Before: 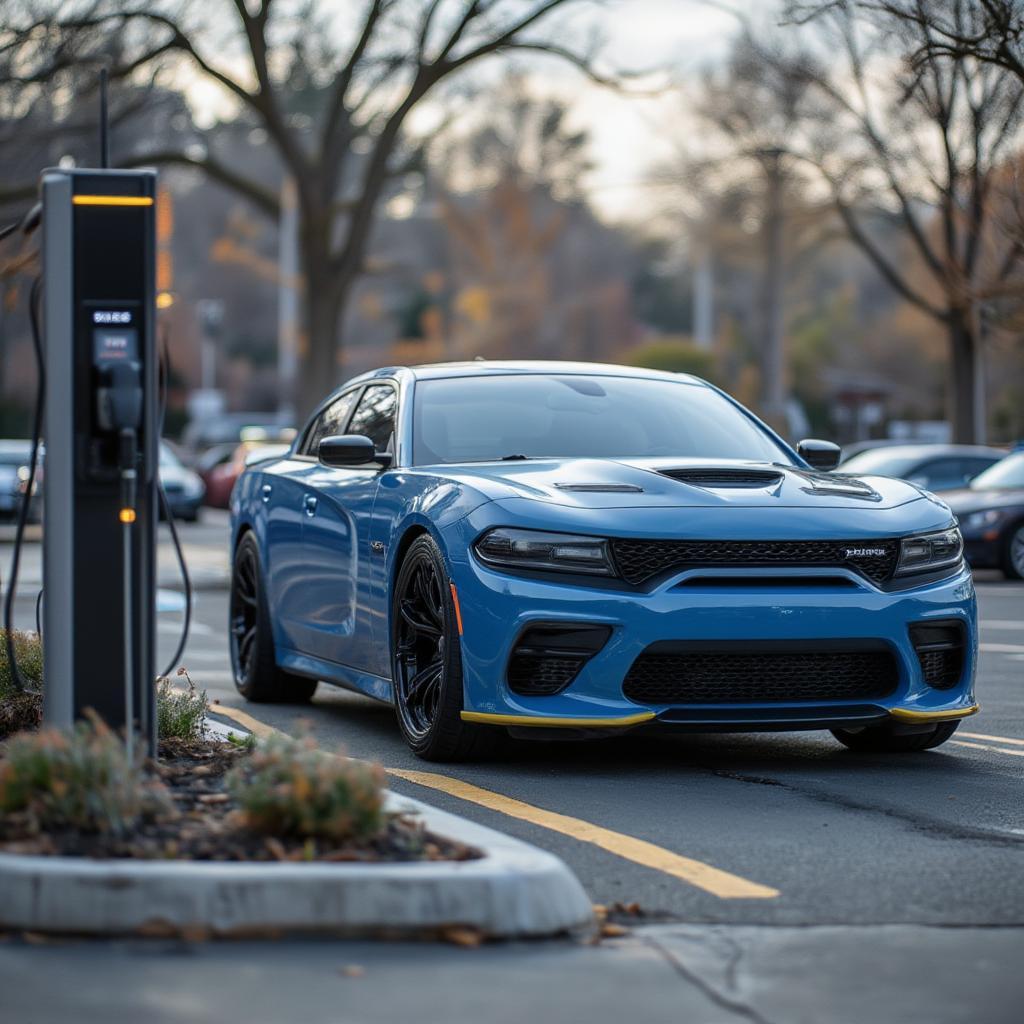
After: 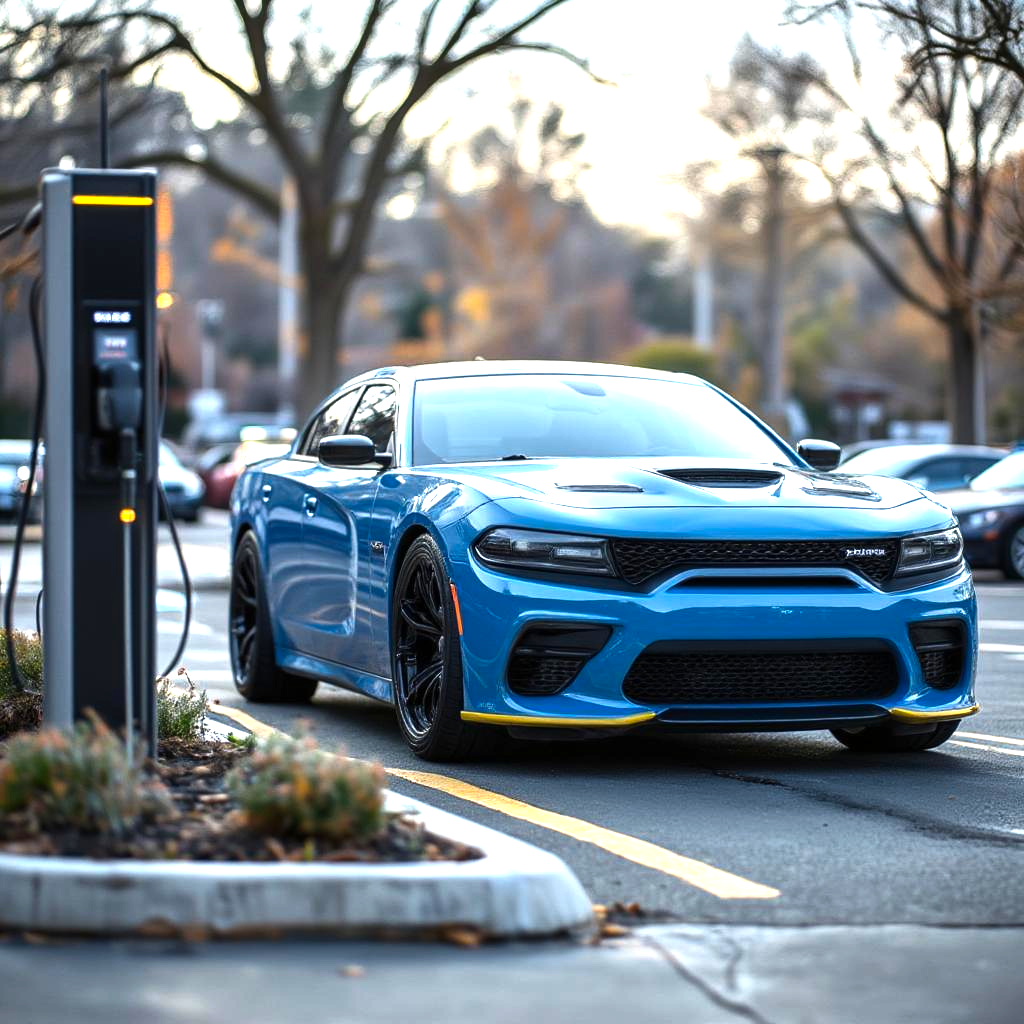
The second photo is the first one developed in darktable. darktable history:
color balance rgb: perceptual saturation grading › global saturation -0.12%, perceptual brilliance grading › global brilliance 30.184%, global vibrance 20%
tone equalizer: -8 EV -0.401 EV, -7 EV -0.405 EV, -6 EV -0.36 EV, -5 EV -0.23 EV, -3 EV 0.207 EV, -2 EV 0.356 EV, -1 EV 0.378 EV, +0 EV 0.447 EV, edges refinement/feathering 500, mask exposure compensation -1.57 EV, preserve details no
